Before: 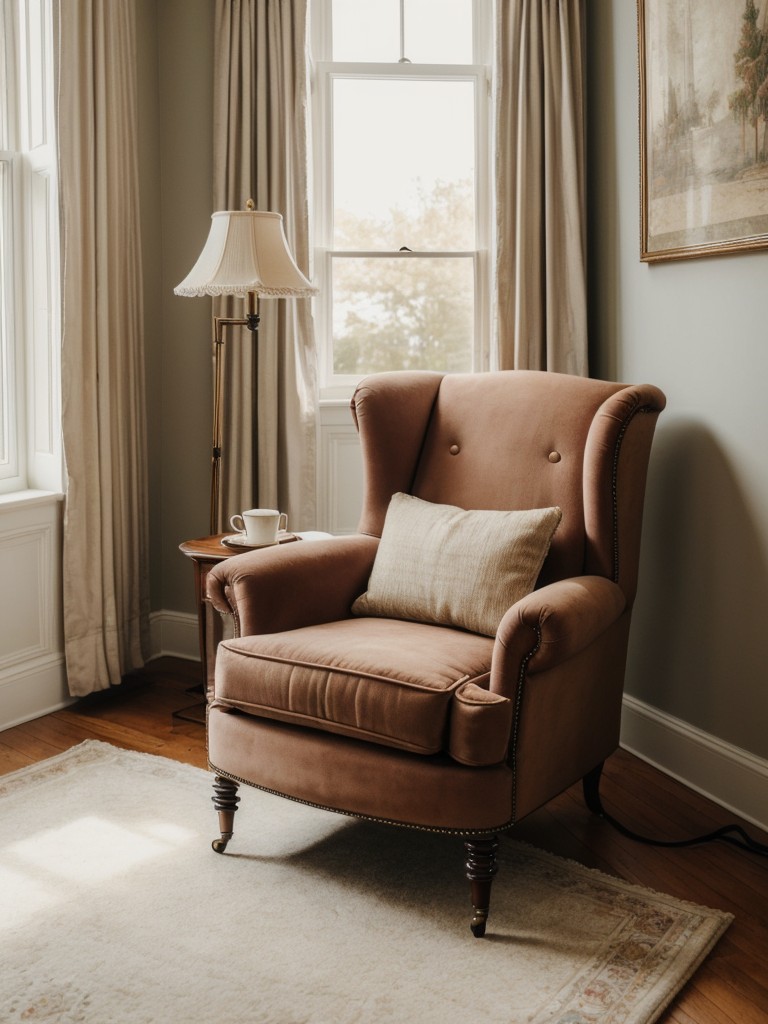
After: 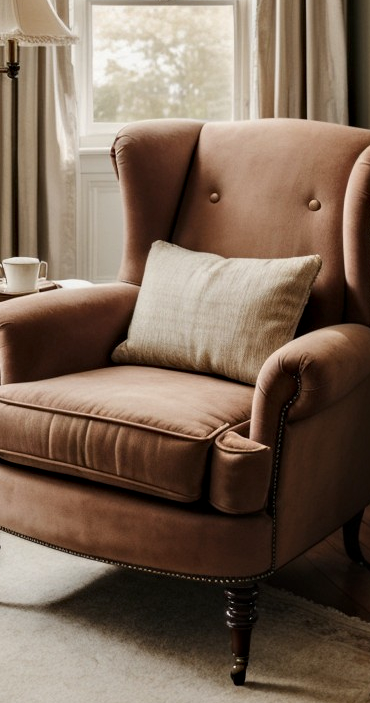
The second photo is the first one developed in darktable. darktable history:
contrast equalizer: y [[0.535, 0.543, 0.548, 0.548, 0.542, 0.532], [0.5 ×6], [0.5 ×6], [0 ×6], [0 ×6]]
crop: left 31.379%, top 24.658%, right 20.326%, bottom 6.628%
